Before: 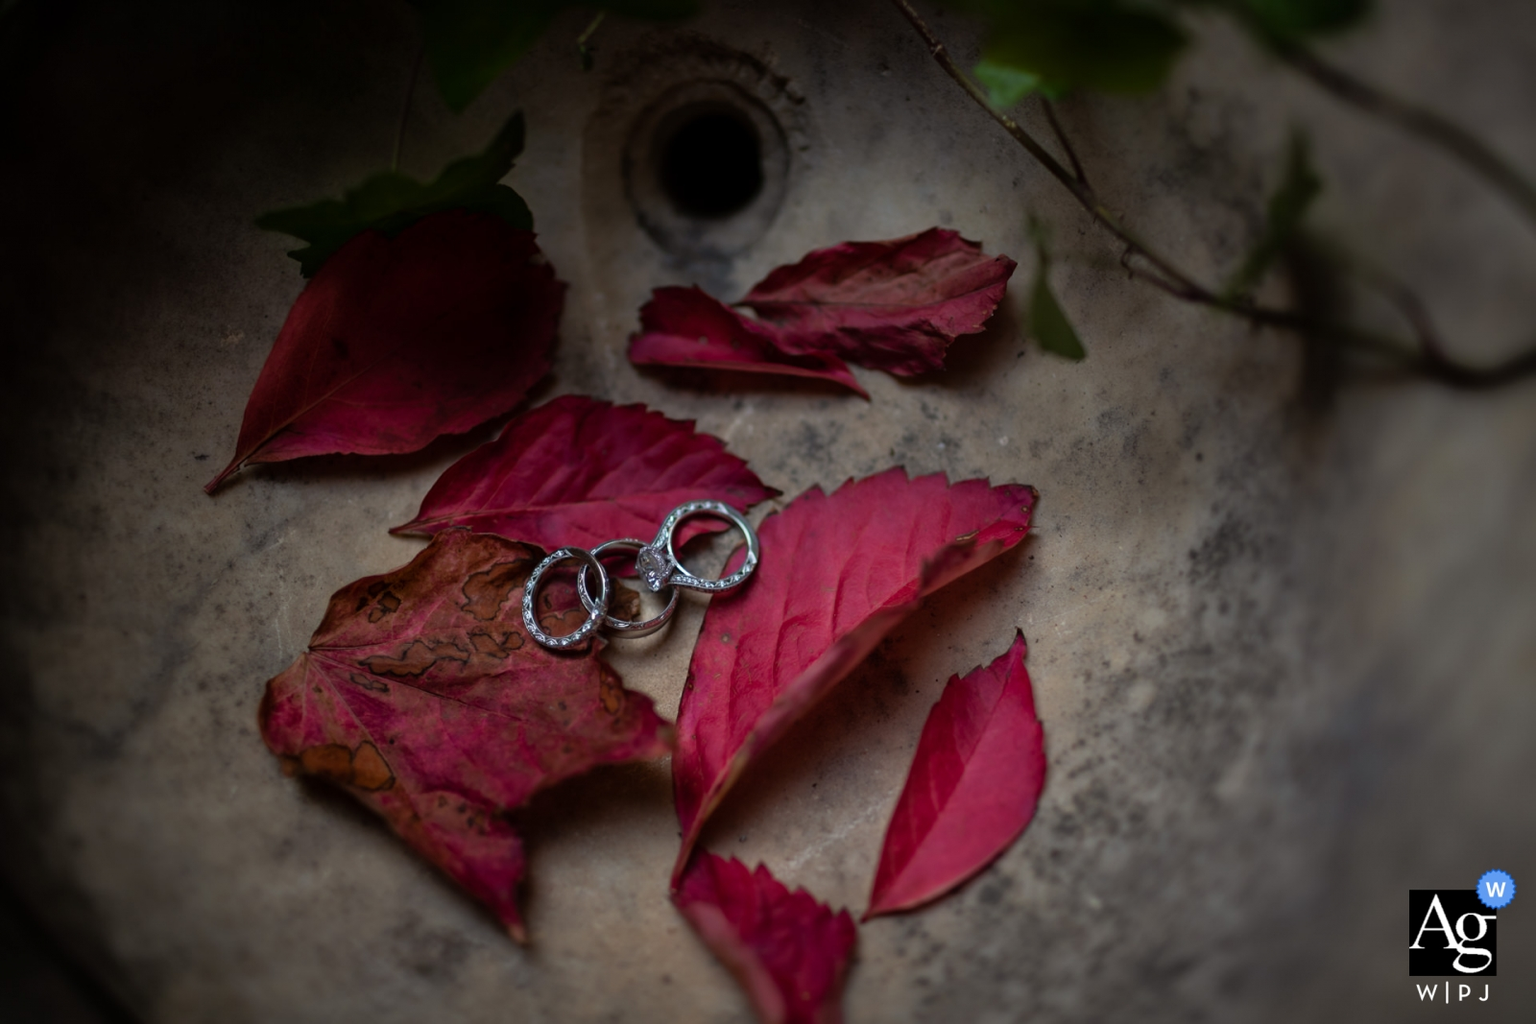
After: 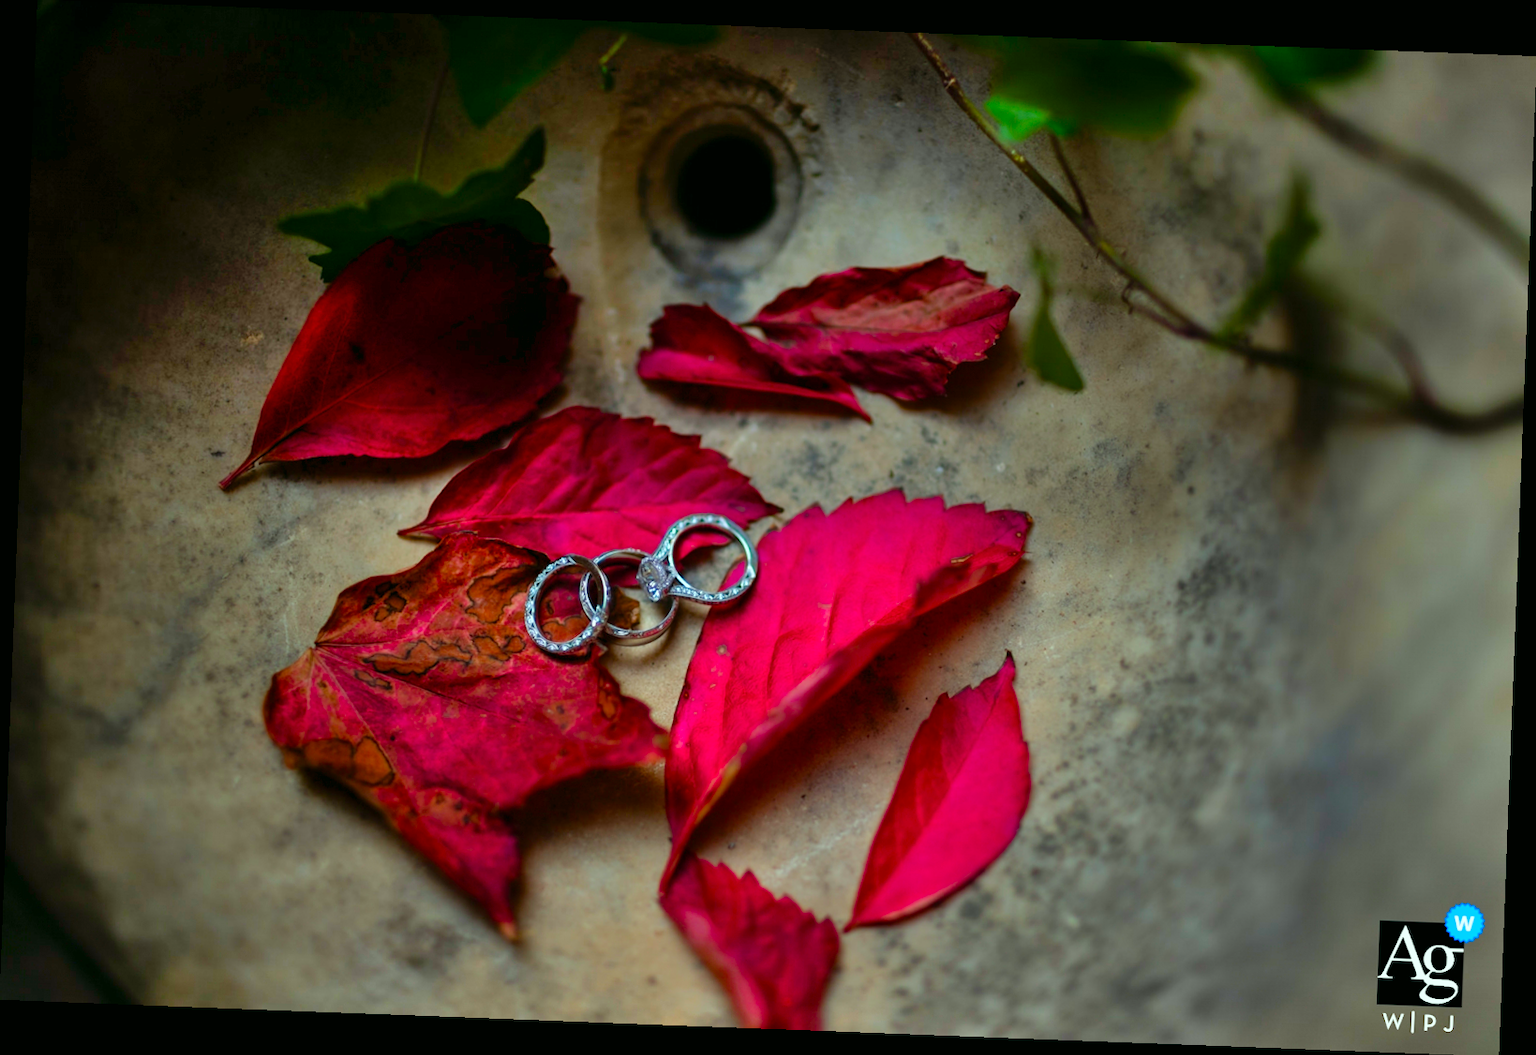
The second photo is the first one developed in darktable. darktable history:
rotate and perspective: rotation 2.17°, automatic cropping off
color correction: highlights a* -7.33, highlights b* 1.26, shadows a* -3.55, saturation 1.4
shadows and highlights: low approximation 0.01, soften with gaussian
color balance rgb: perceptual saturation grading › global saturation 20%, perceptual saturation grading › highlights -50%, perceptual saturation grading › shadows 30%, perceptual brilliance grading › global brilliance 10%, perceptual brilliance grading › shadows 15%
